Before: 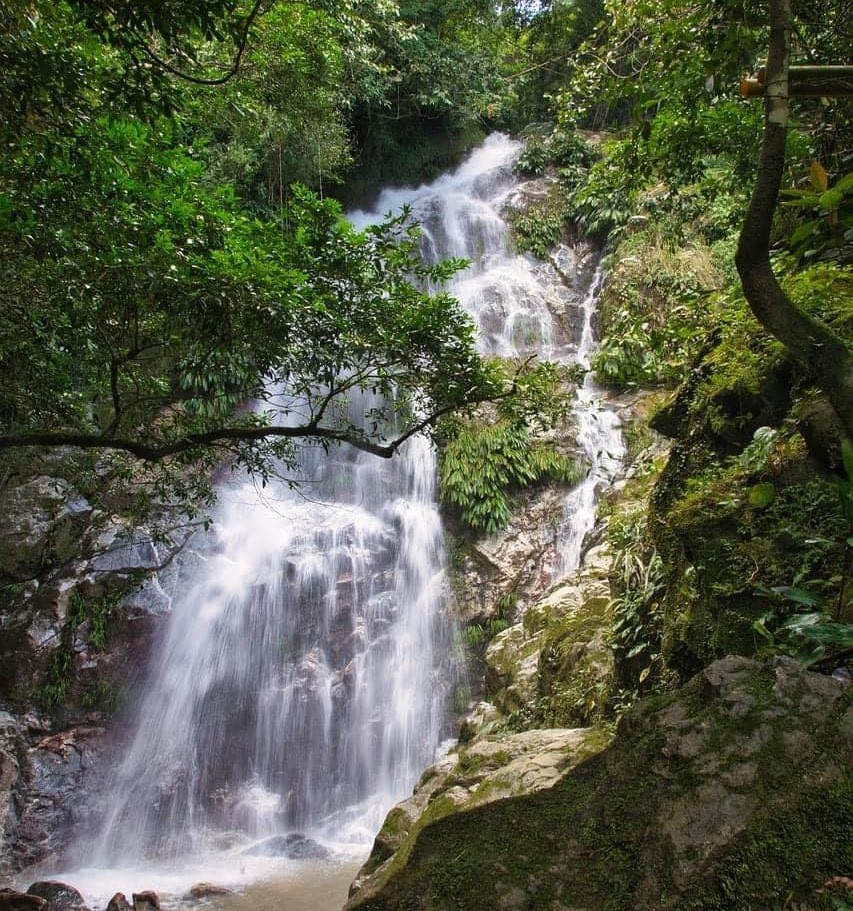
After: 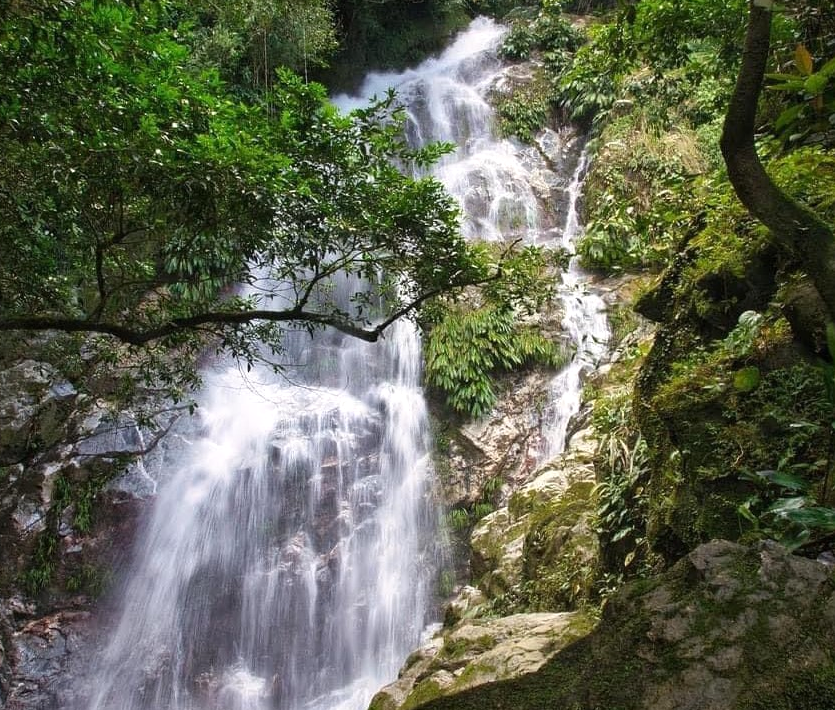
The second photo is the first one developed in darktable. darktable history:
crop and rotate: left 1.814%, top 12.818%, right 0.25%, bottom 9.225%
levels: levels [0, 0.48, 0.961]
